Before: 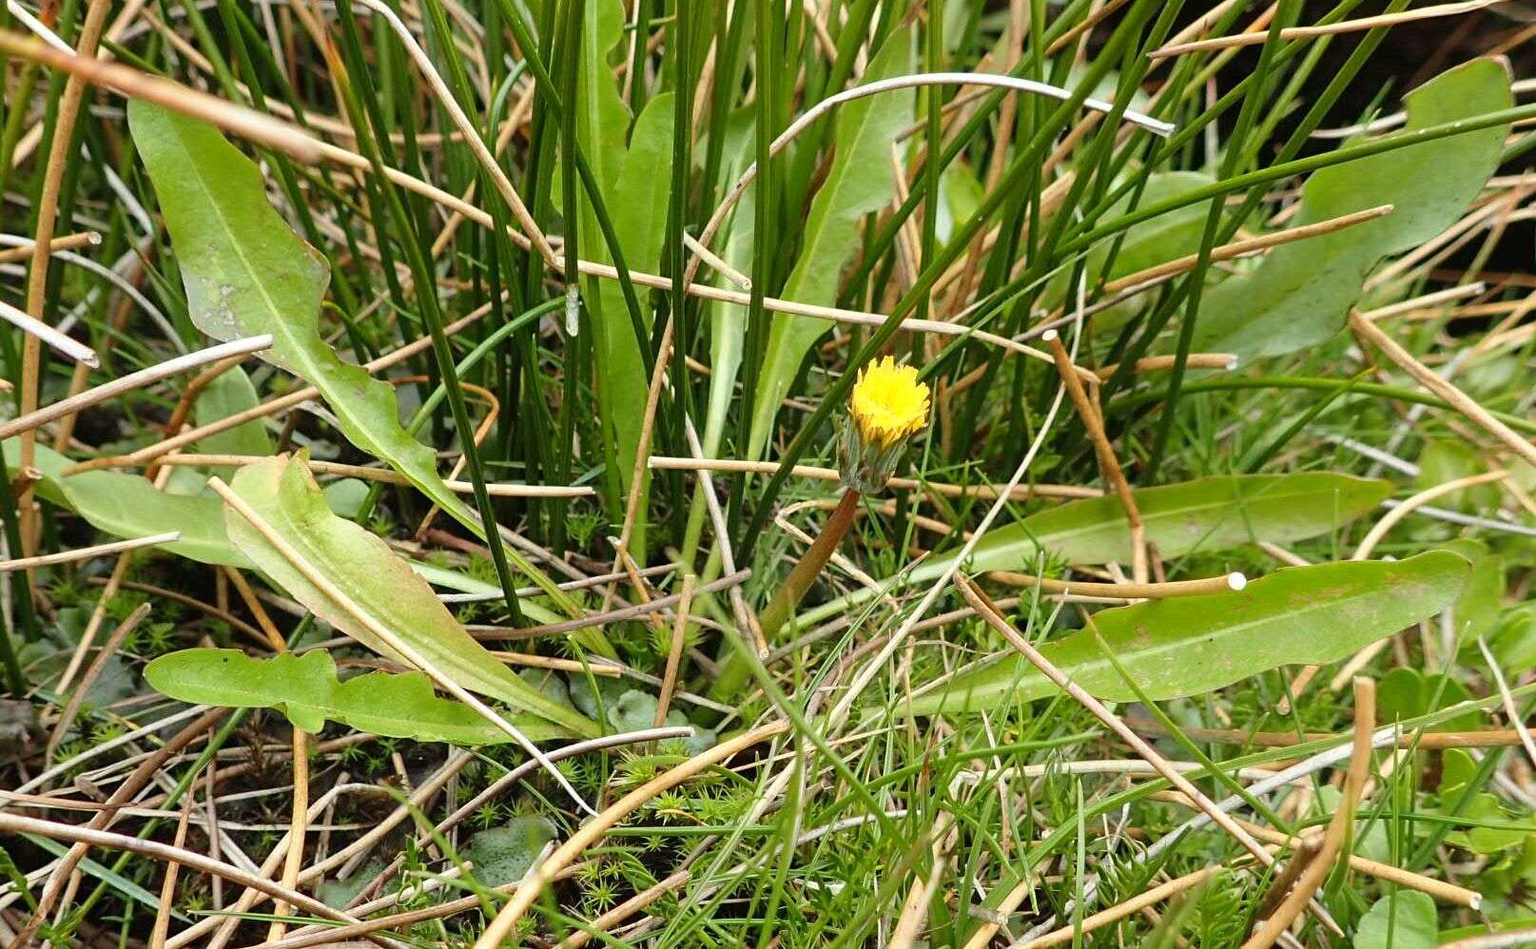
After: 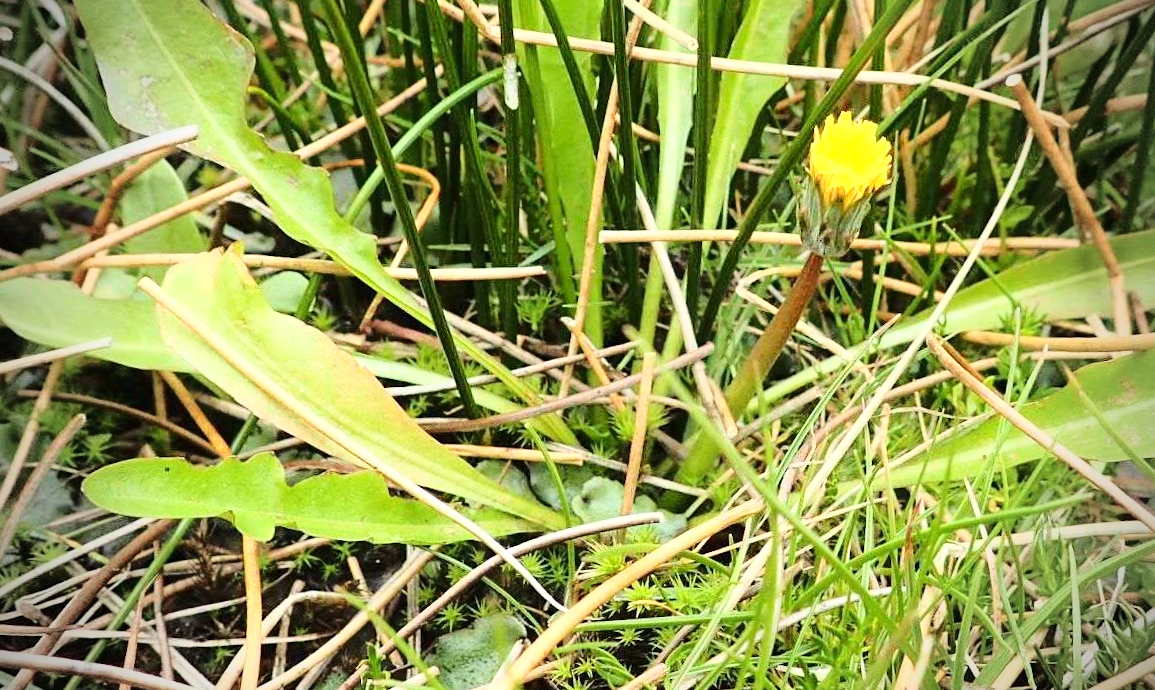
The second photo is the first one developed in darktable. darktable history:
tone equalizer: on, module defaults
crop: left 6.488%, top 27.668%, right 24.183%, bottom 8.656%
vignetting: fall-off start 75%, brightness -0.692, width/height ratio 1.084
white balance: red 1, blue 1
base curve: curves: ch0 [(0, 0) (0.032, 0.037) (0.105, 0.228) (0.435, 0.76) (0.856, 0.983) (1, 1)]
rotate and perspective: rotation -3.18°, automatic cropping off
